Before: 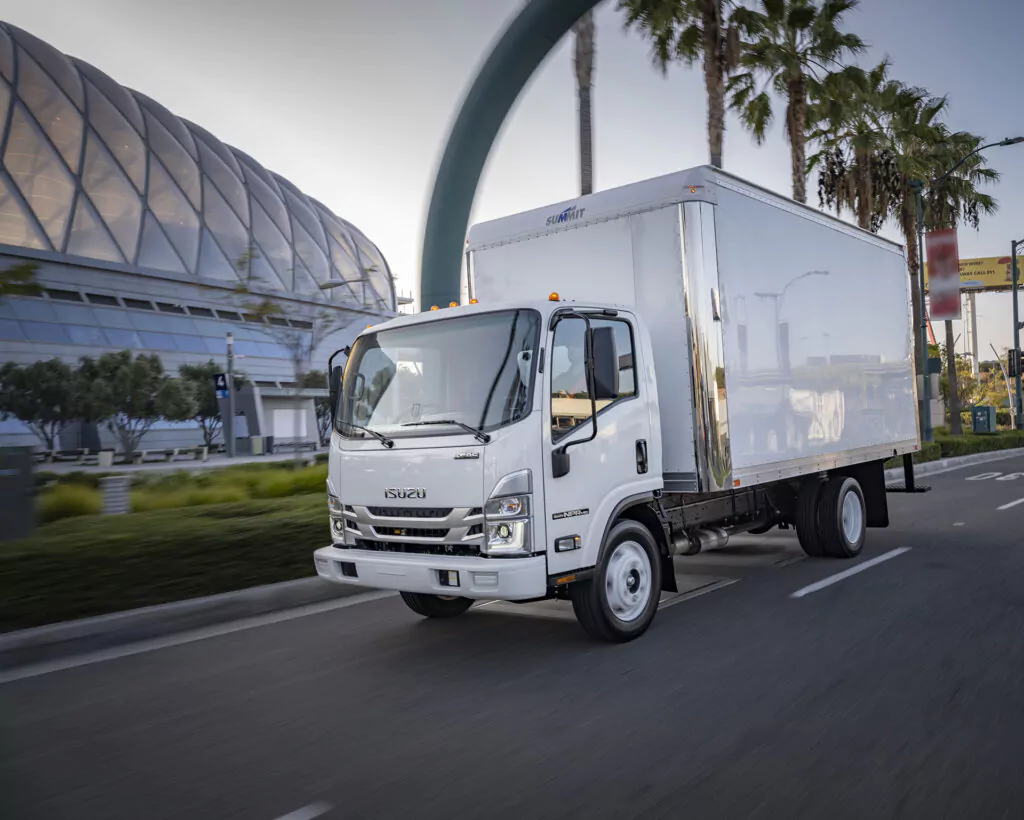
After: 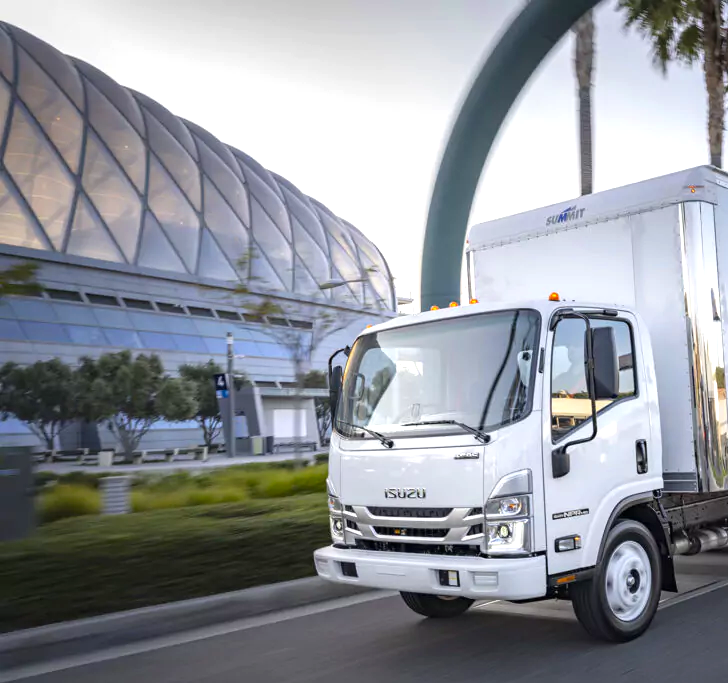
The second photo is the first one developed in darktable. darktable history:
exposure: black level correction 0, exposure 0.7 EV, compensate exposure bias true, compensate highlight preservation false
color balance: contrast fulcrum 17.78%
crop: right 28.885%, bottom 16.626%
tone equalizer: on, module defaults
vibrance: vibrance 78%
